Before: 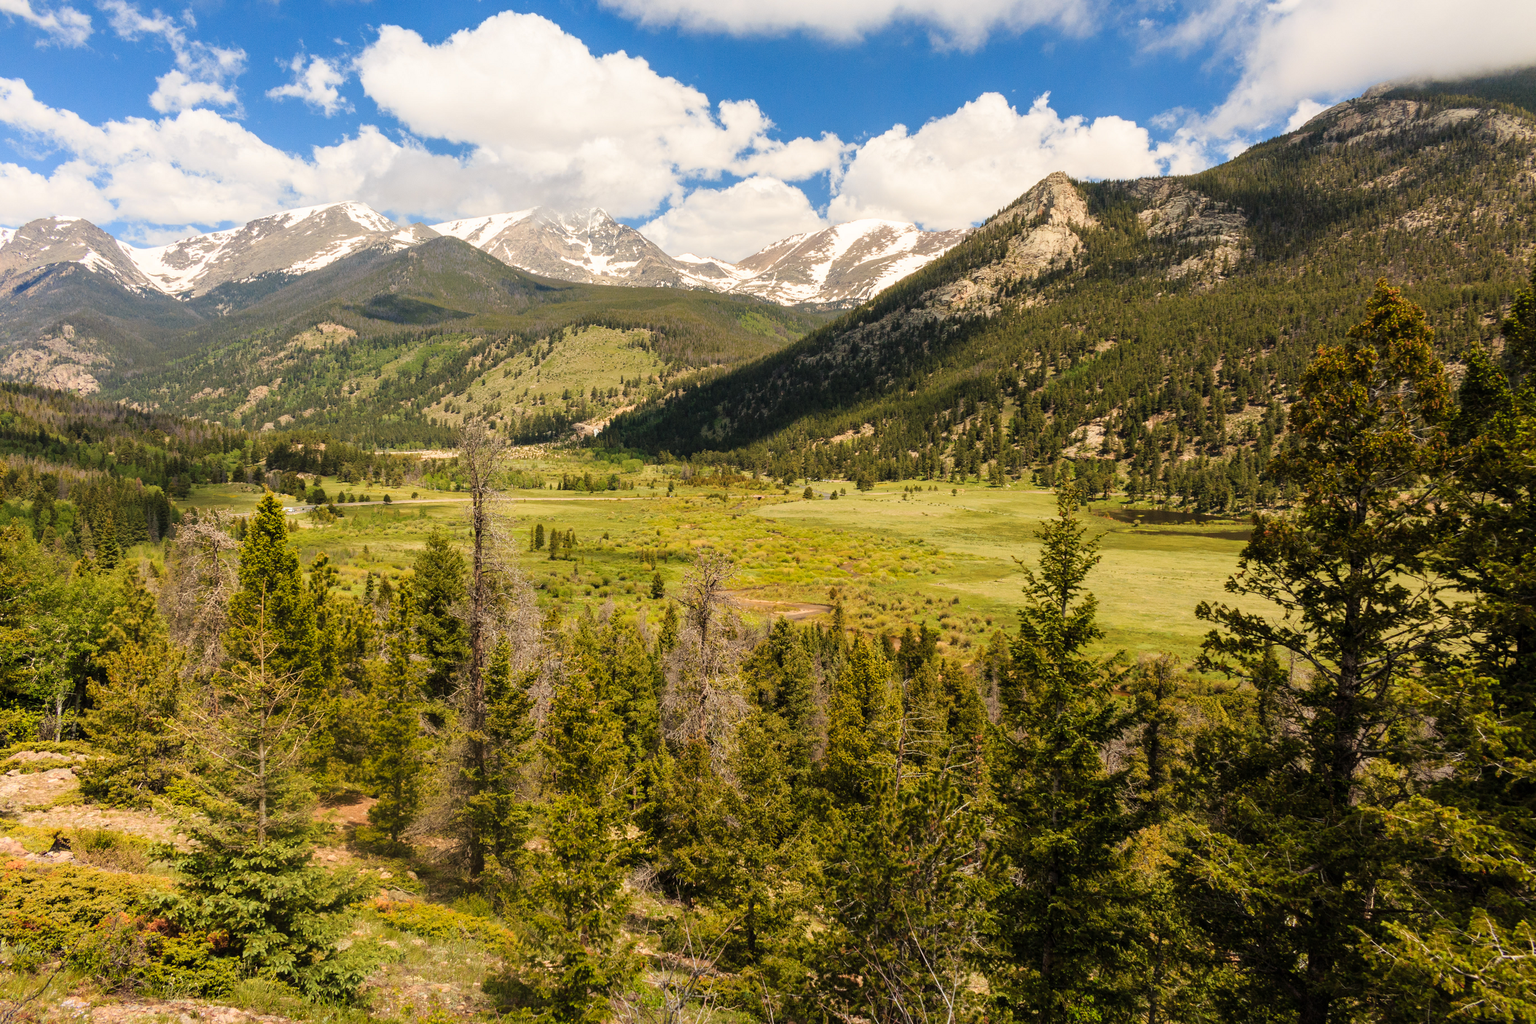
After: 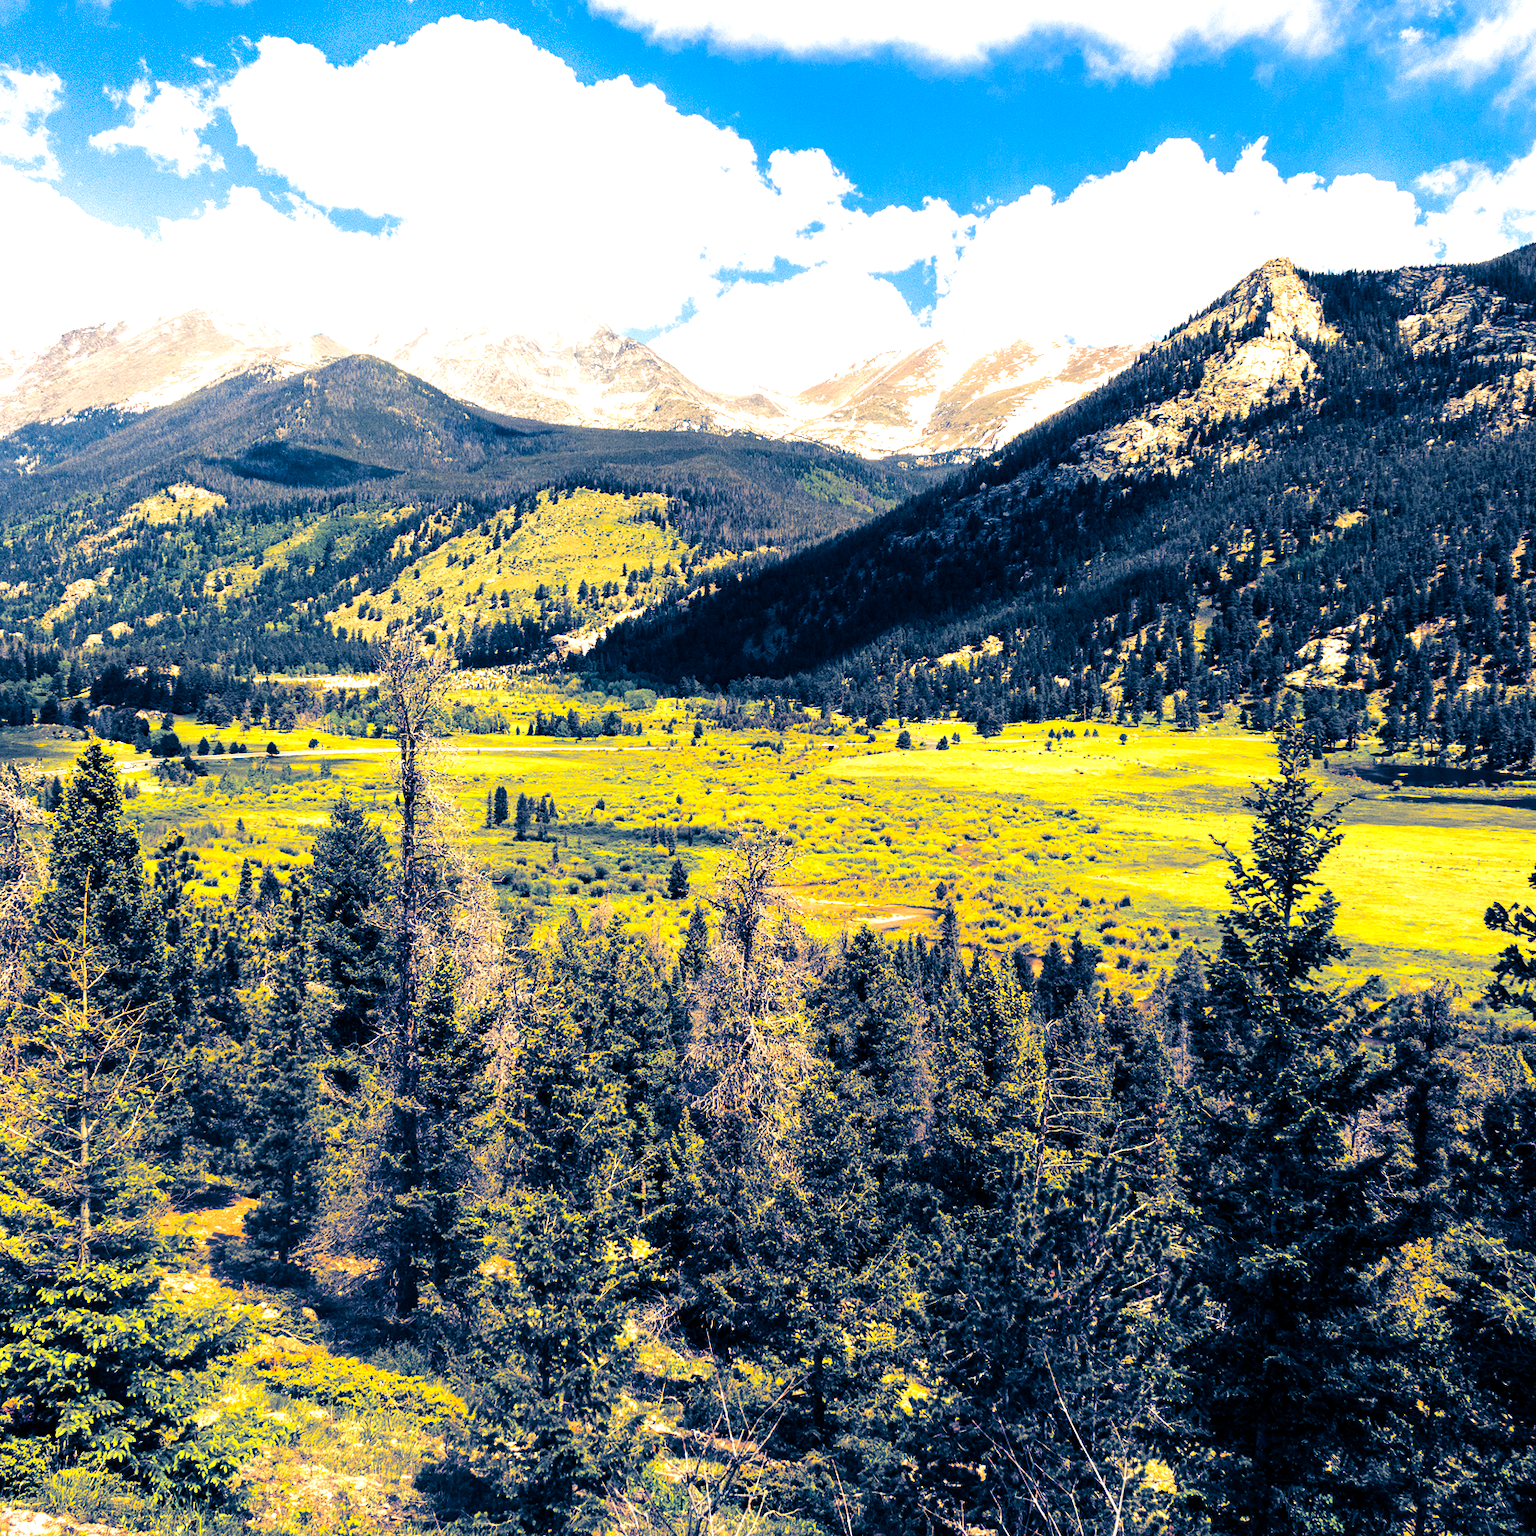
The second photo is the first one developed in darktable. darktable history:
split-toning: shadows › hue 226.8°, shadows › saturation 1, highlights › saturation 0, balance -61.41
tone equalizer: -8 EV -0.75 EV, -7 EV -0.7 EV, -6 EV -0.6 EV, -5 EV -0.4 EV, -3 EV 0.4 EV, -2 EV 0.6 EV, -1 EV 0.7 EV, +0 EV 0.75 EV, edges refinement/feathering 500, mask exposure compensation -1.57 EV, preserve details no
exposure: exposure 0.29 EV, compensate highlight preservation false
color correction: saturation 0.99
crop and rotate: left 13.409%, right 19.924%
color balance rgb: perceptual saturation grading › global saturation 20%, global vibrance 20%
levels: levels [0.016, 0.492, 0.969]
